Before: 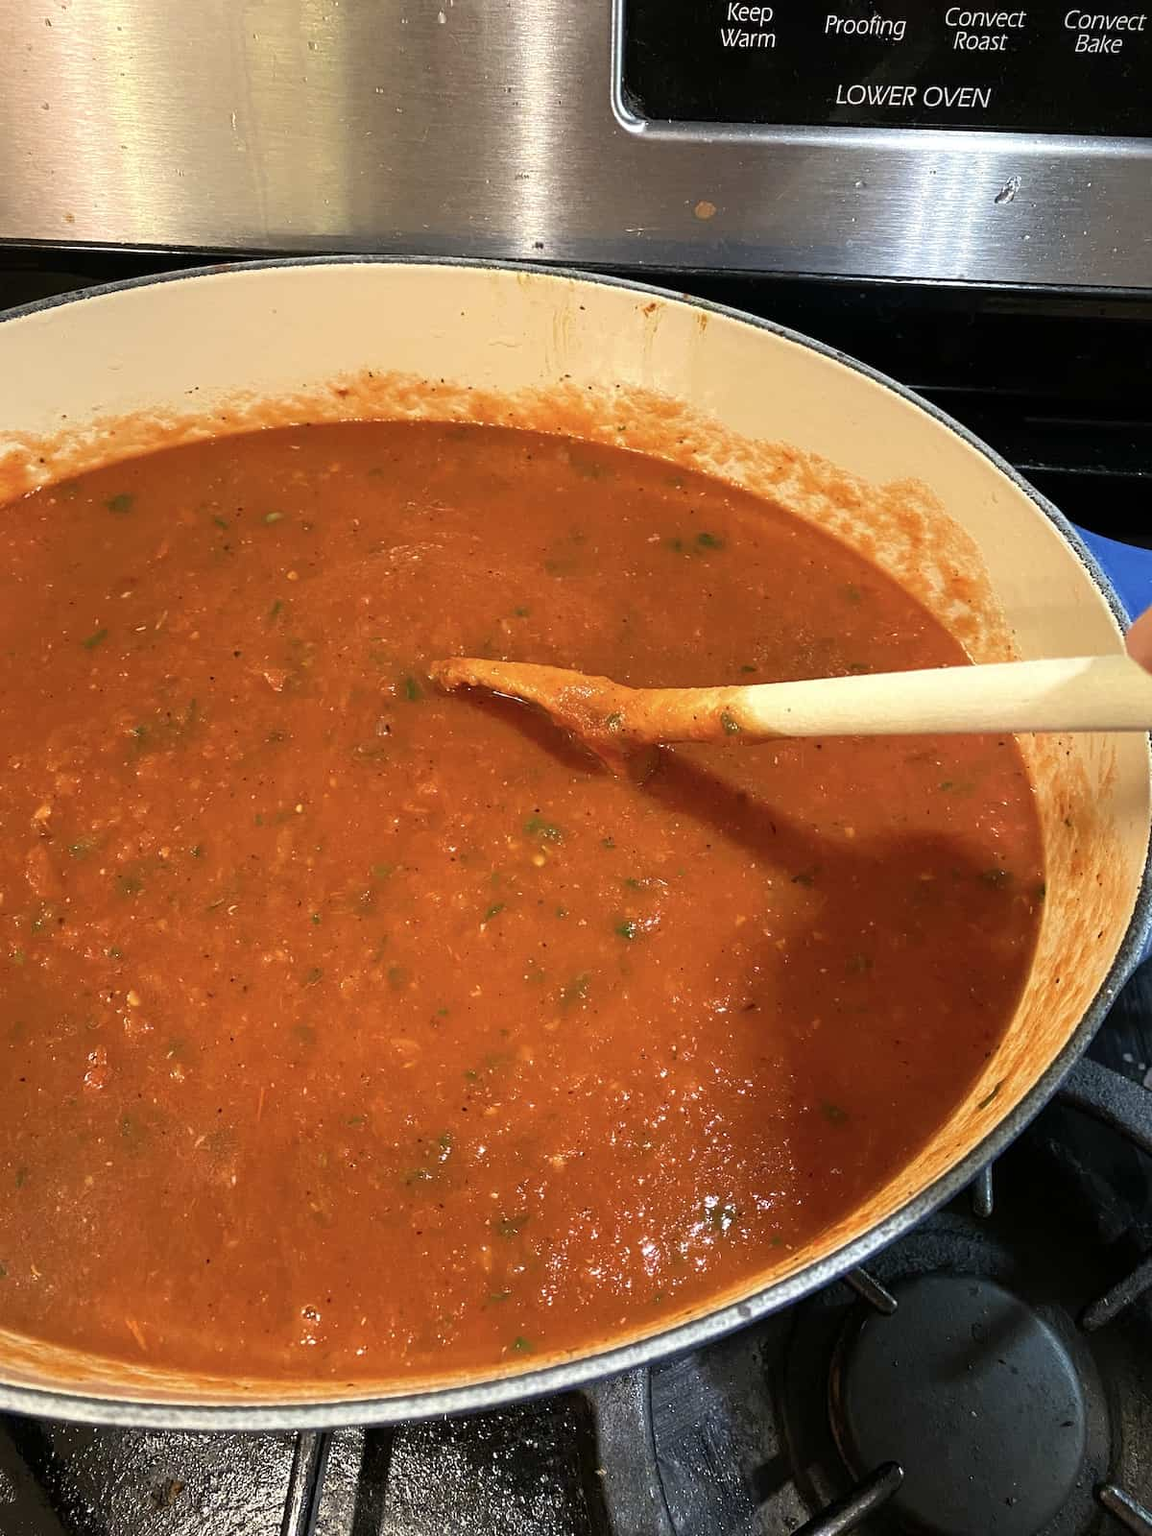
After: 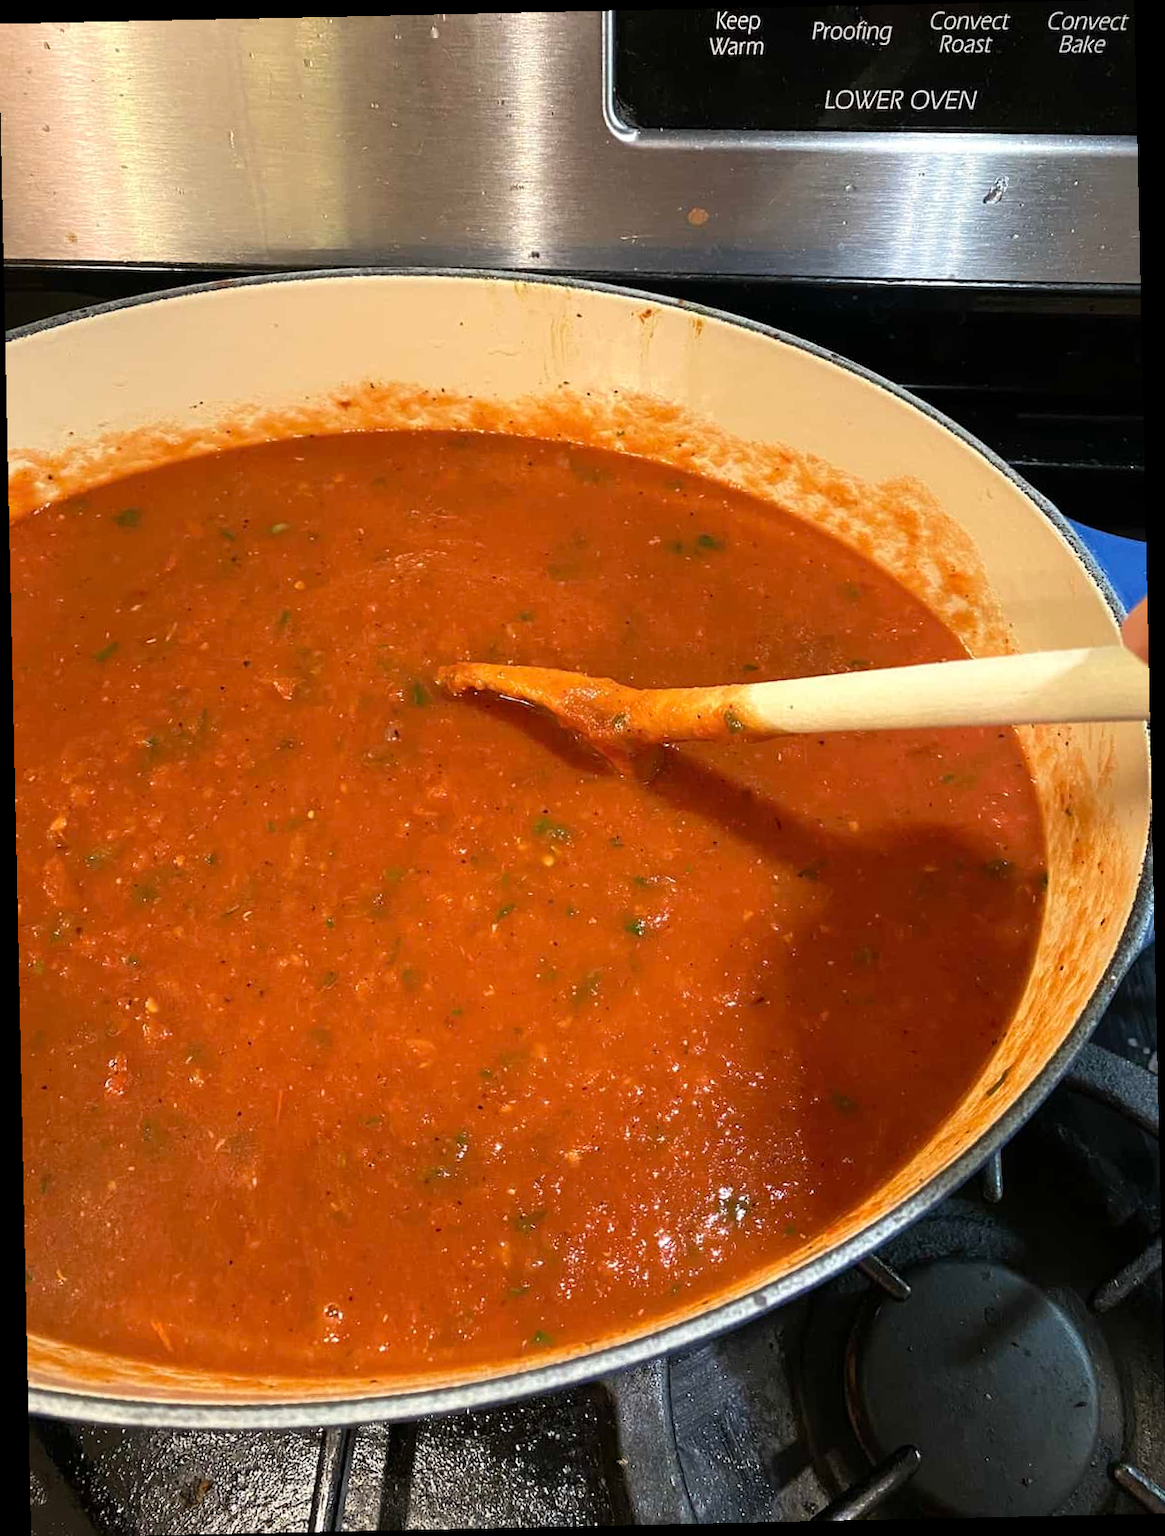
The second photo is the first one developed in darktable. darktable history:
rotate and perspective: rotation -1.24°, automatic cropping off
crop and rotate: left 0.126%
